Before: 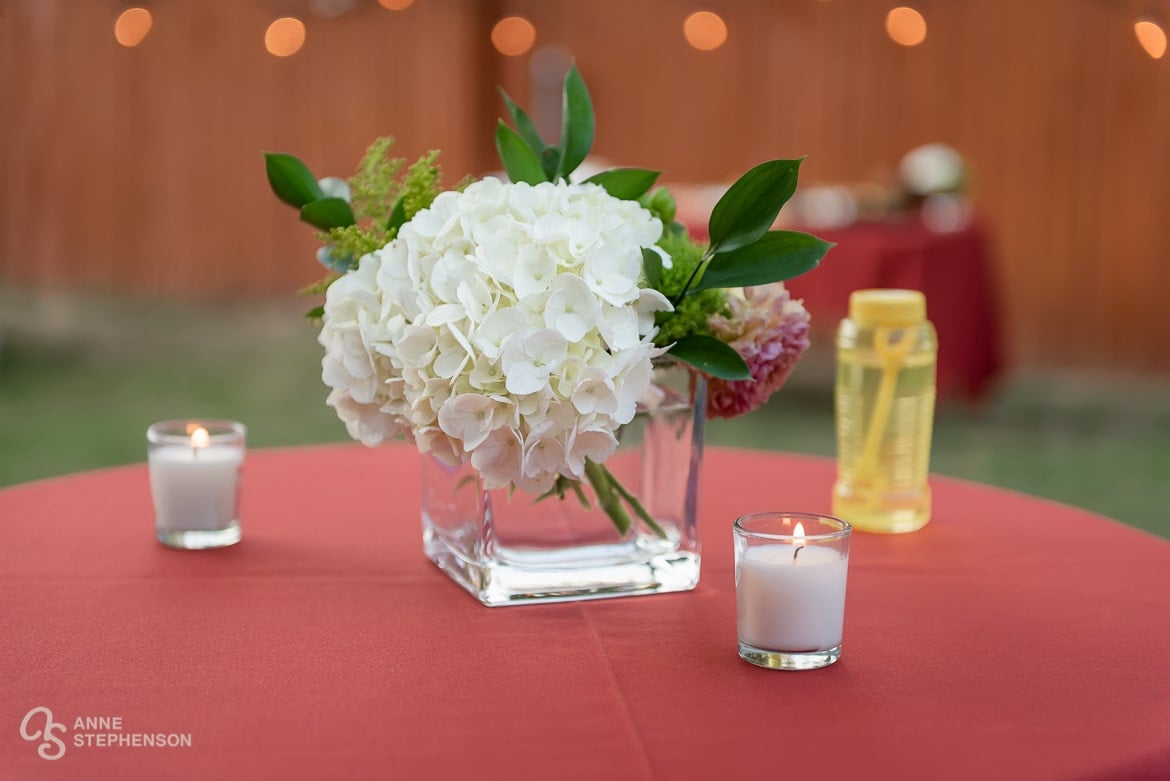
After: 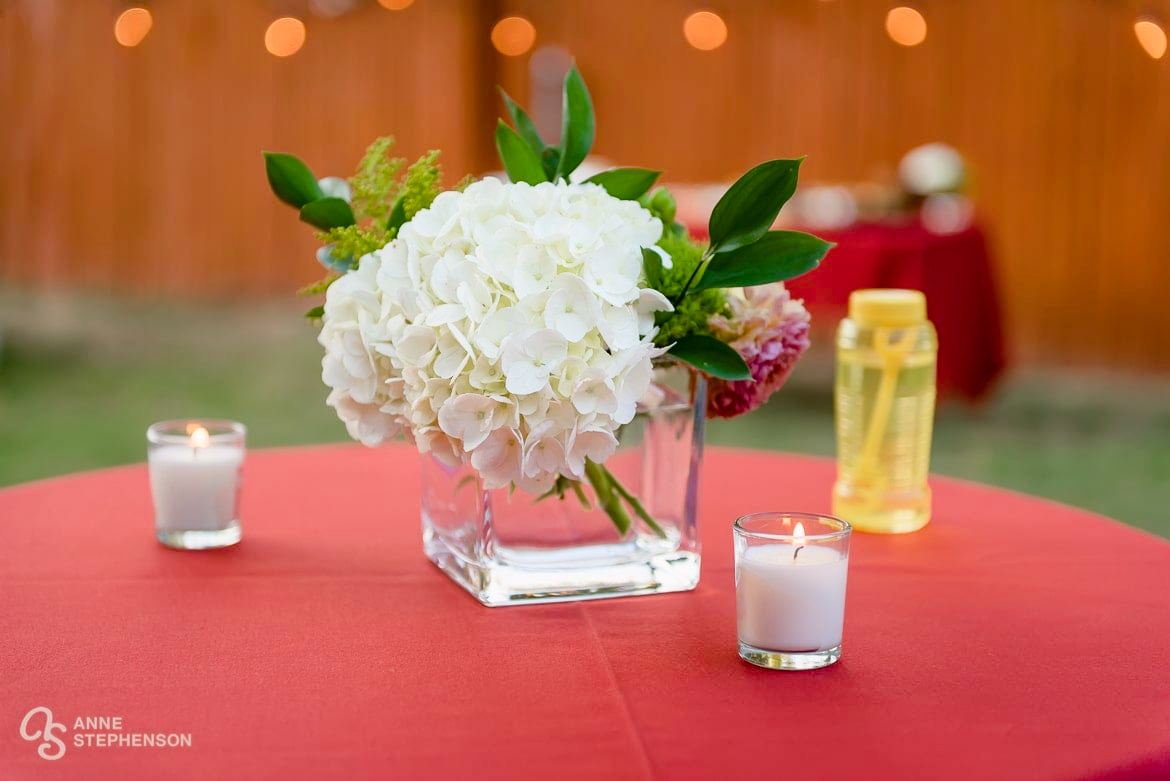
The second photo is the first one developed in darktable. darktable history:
color balance rgb: highlights gain › chroma 0.213%, highlights gain › hue 330.85°, perceptual saturation grading › global saturation 35.055%, perceptual saturation grading › highlights -29.929%, perceptual saturation grading › shadows 35.334%, perceptual brilliance grading › global brilliance 2.176%, perceptual brilliance grading › highlights -3.506%, global vibrance 0.323%
tone curve: curves: ch0 [(0, 0) (0.003, 0.019) (0.011, 0.019) (0.025, 0.026) (0.044, 0.043) (0.069, 0.066) (0.1, 0.095) (0.136, 0.133) (0.177, 0.181) (0.224, 0.233) (0.277, 0.302) (0.335, 0.375) (0.399, 0.452) (0.468, 0.532) (0.543, 0.609) (0.623, 0.695) (0.709, 0.775) (0.801, 0.865) (0.898, 0.932) (1, 1)], color space Lab, independent channels, preserve colors none
